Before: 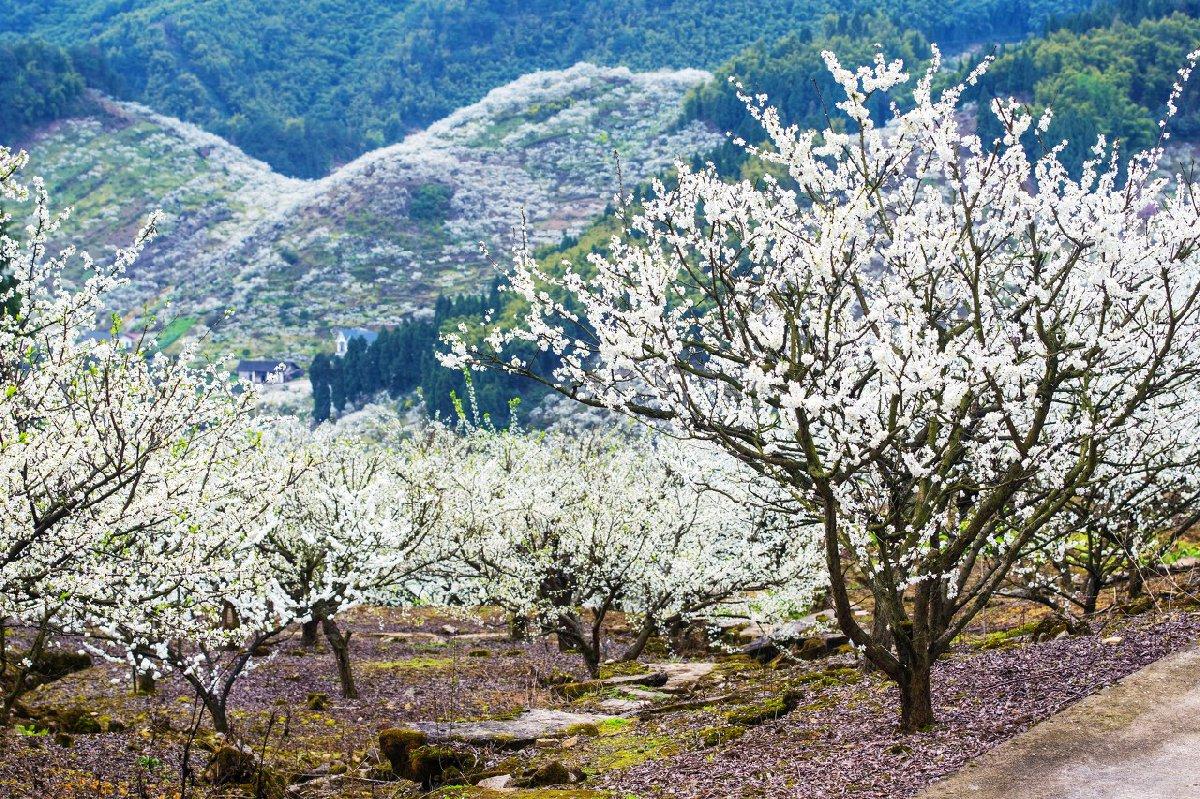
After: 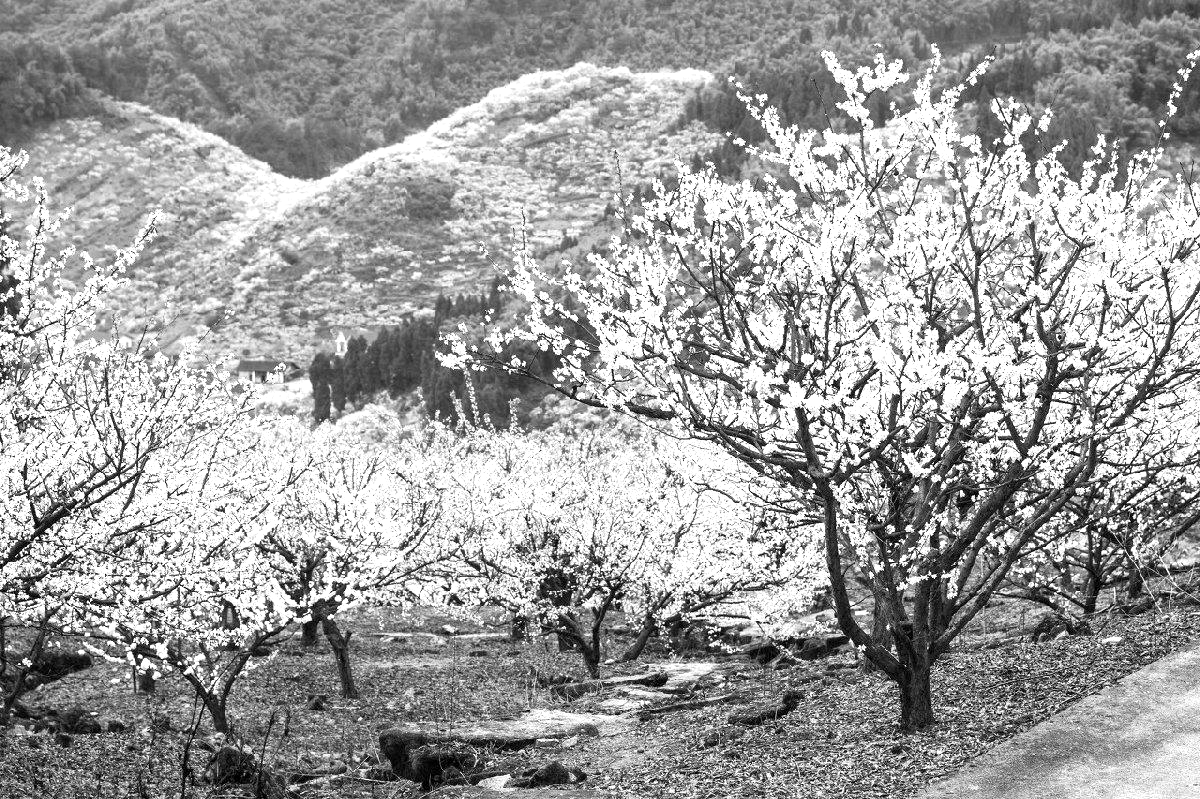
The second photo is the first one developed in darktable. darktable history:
exposure: black level correction 0.001, exposure 0.5 EV, compensate exposure bias true, compensate highlight preservation false
color balance rgb: linear chroma grading › global chroma 15%, perceptual saturation grading › global saturation 30%
monochrome: on, module defaults
